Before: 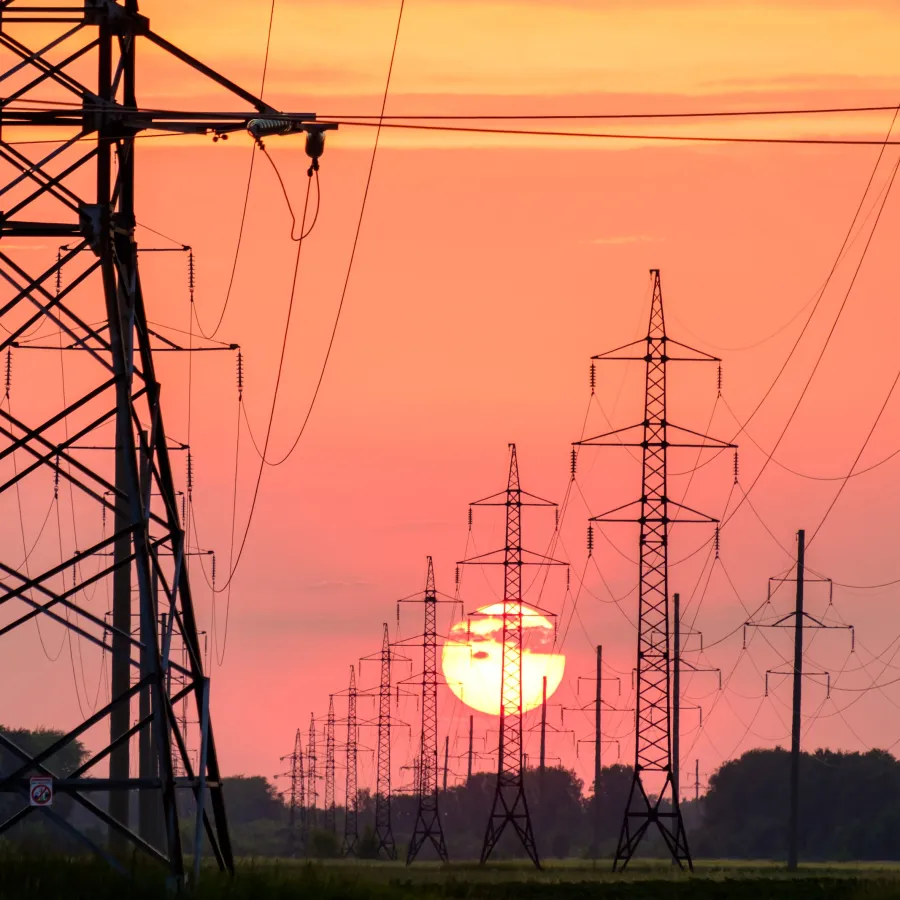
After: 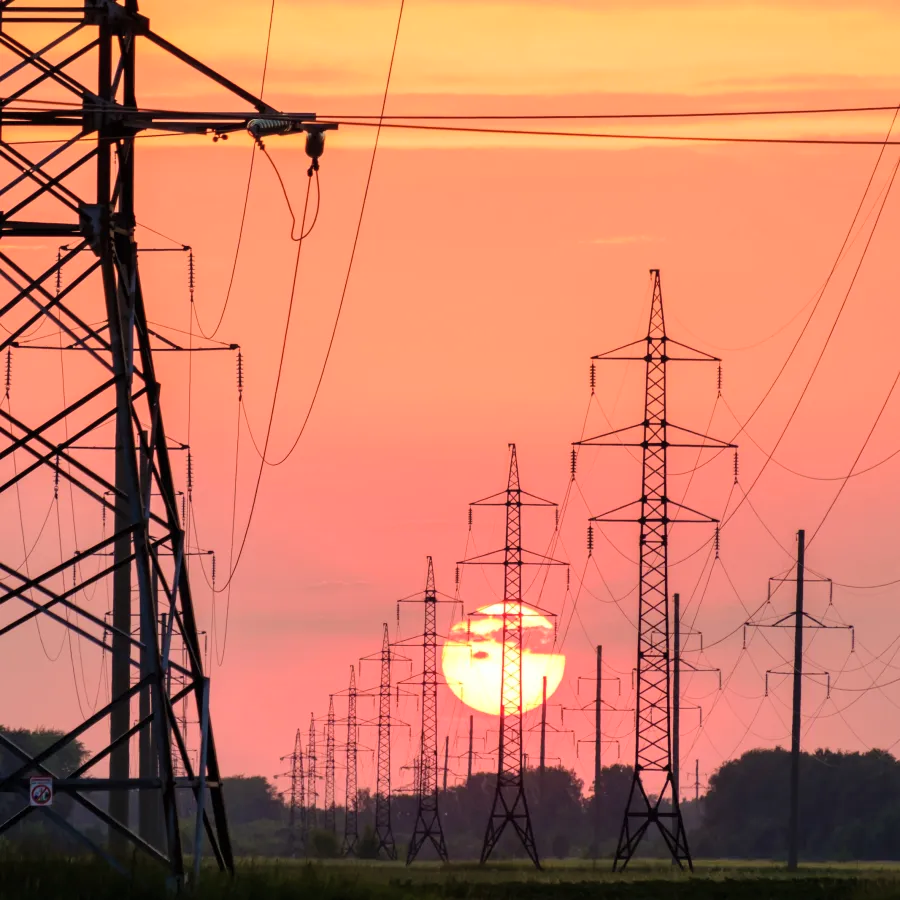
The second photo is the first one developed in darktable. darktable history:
contrast brightness saturation: contrast 0.052, brightness 0.058, saturation 0.007
